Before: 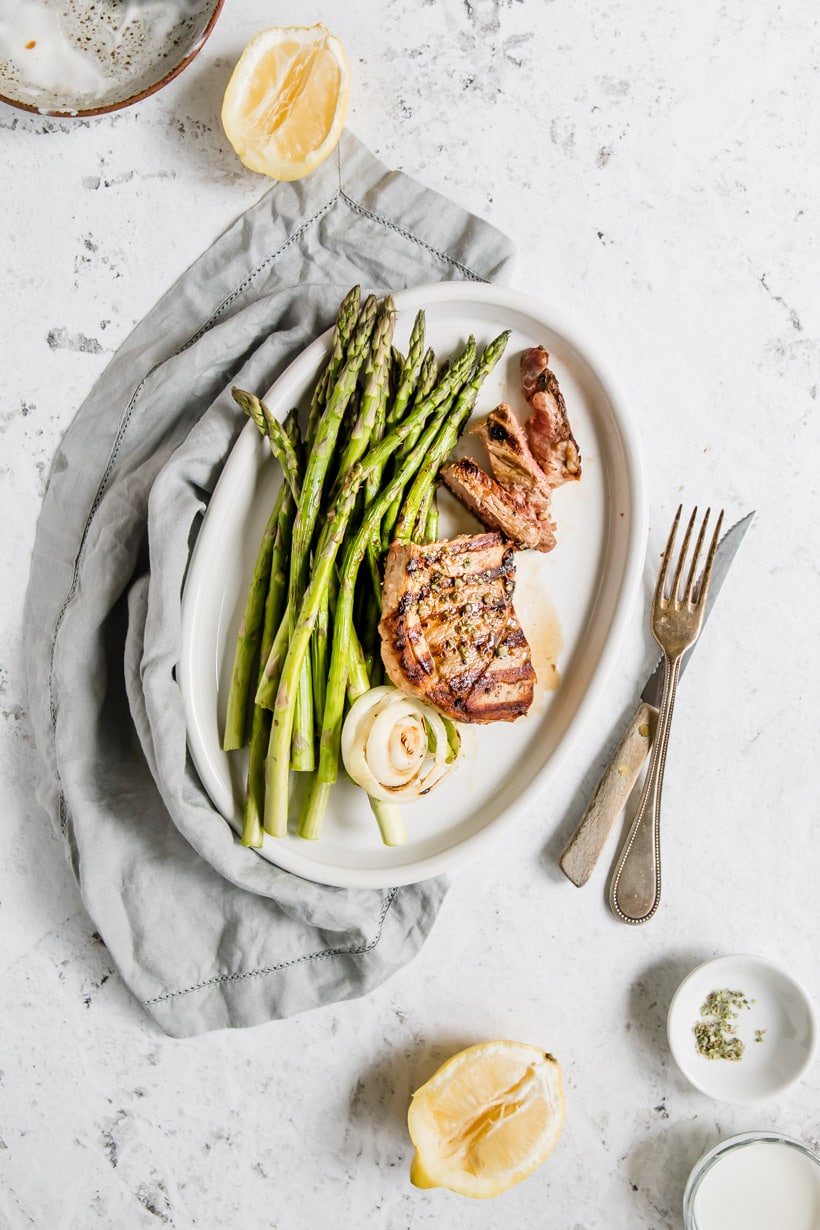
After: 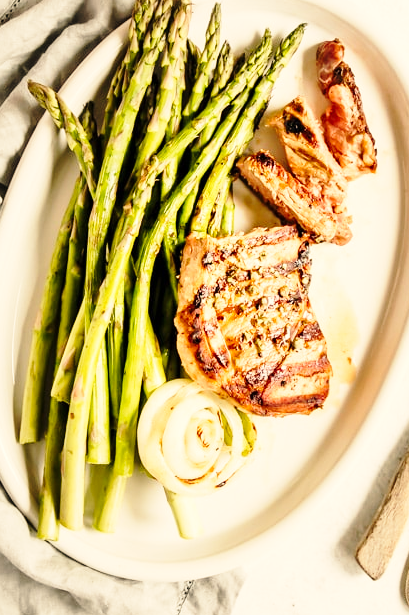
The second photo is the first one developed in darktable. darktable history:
white balance: red 1.123, blue 0.83
exposure: compensate highlight preservation false
crop: left 25%, top 25%, right 25%, bottom 25%
base curve: curves: ch0 [(0, 0) (0.028, 0.03) (0.121, 0.232) (0.46, 0.748) (0.859, 0.968) (1, 1)], preserve colors none
